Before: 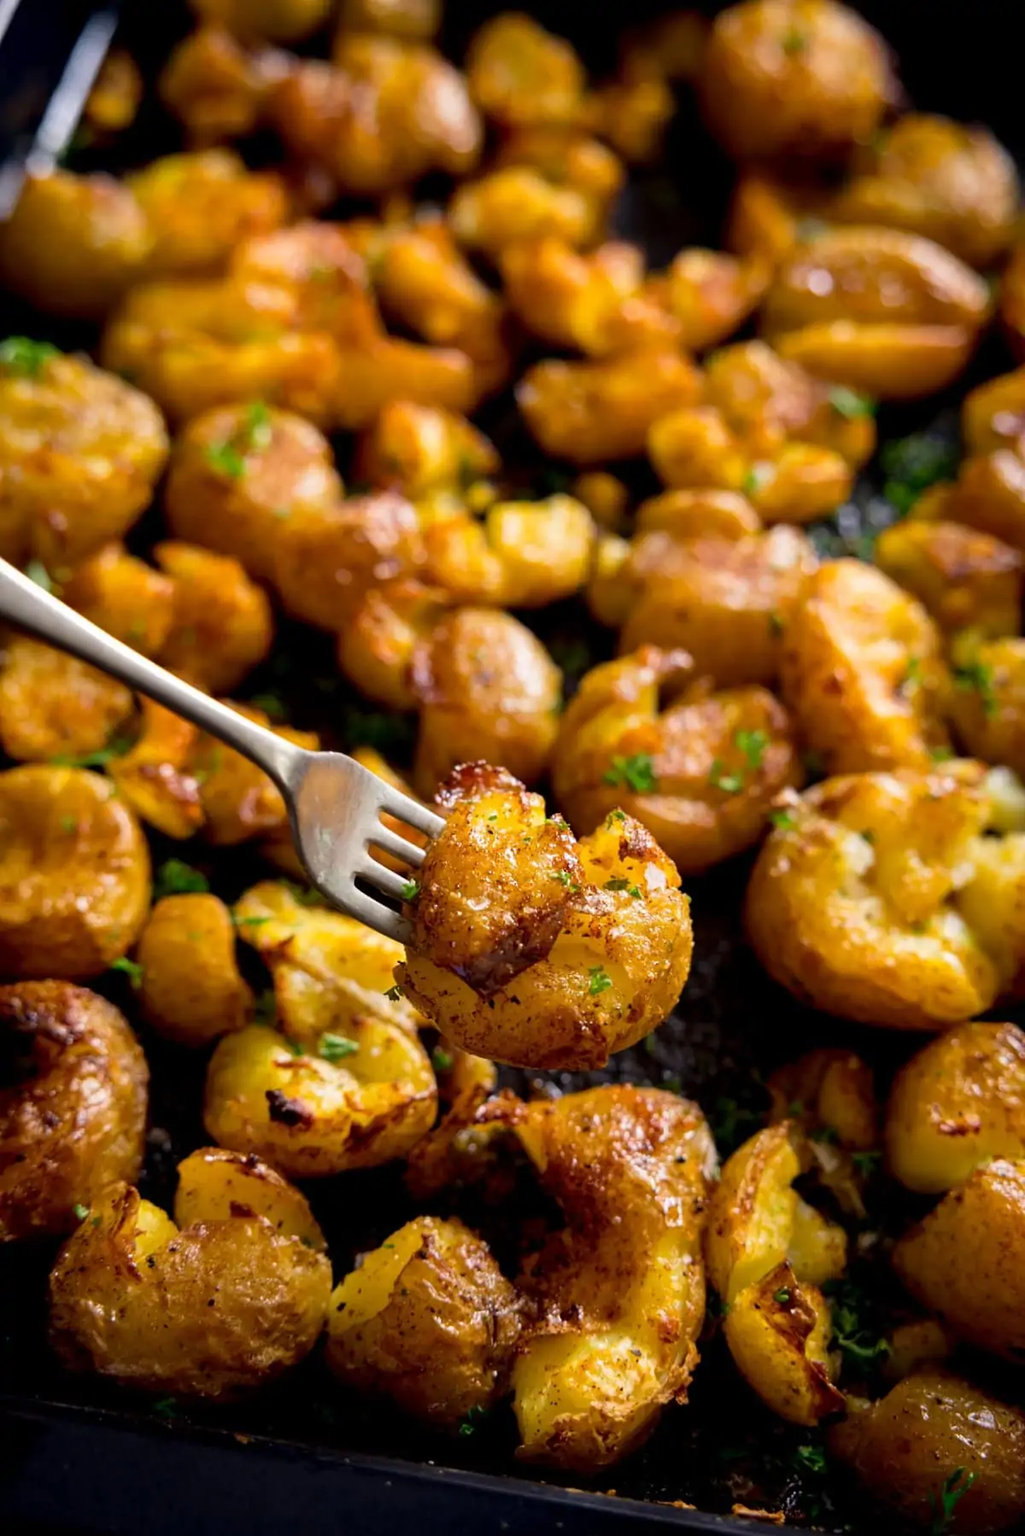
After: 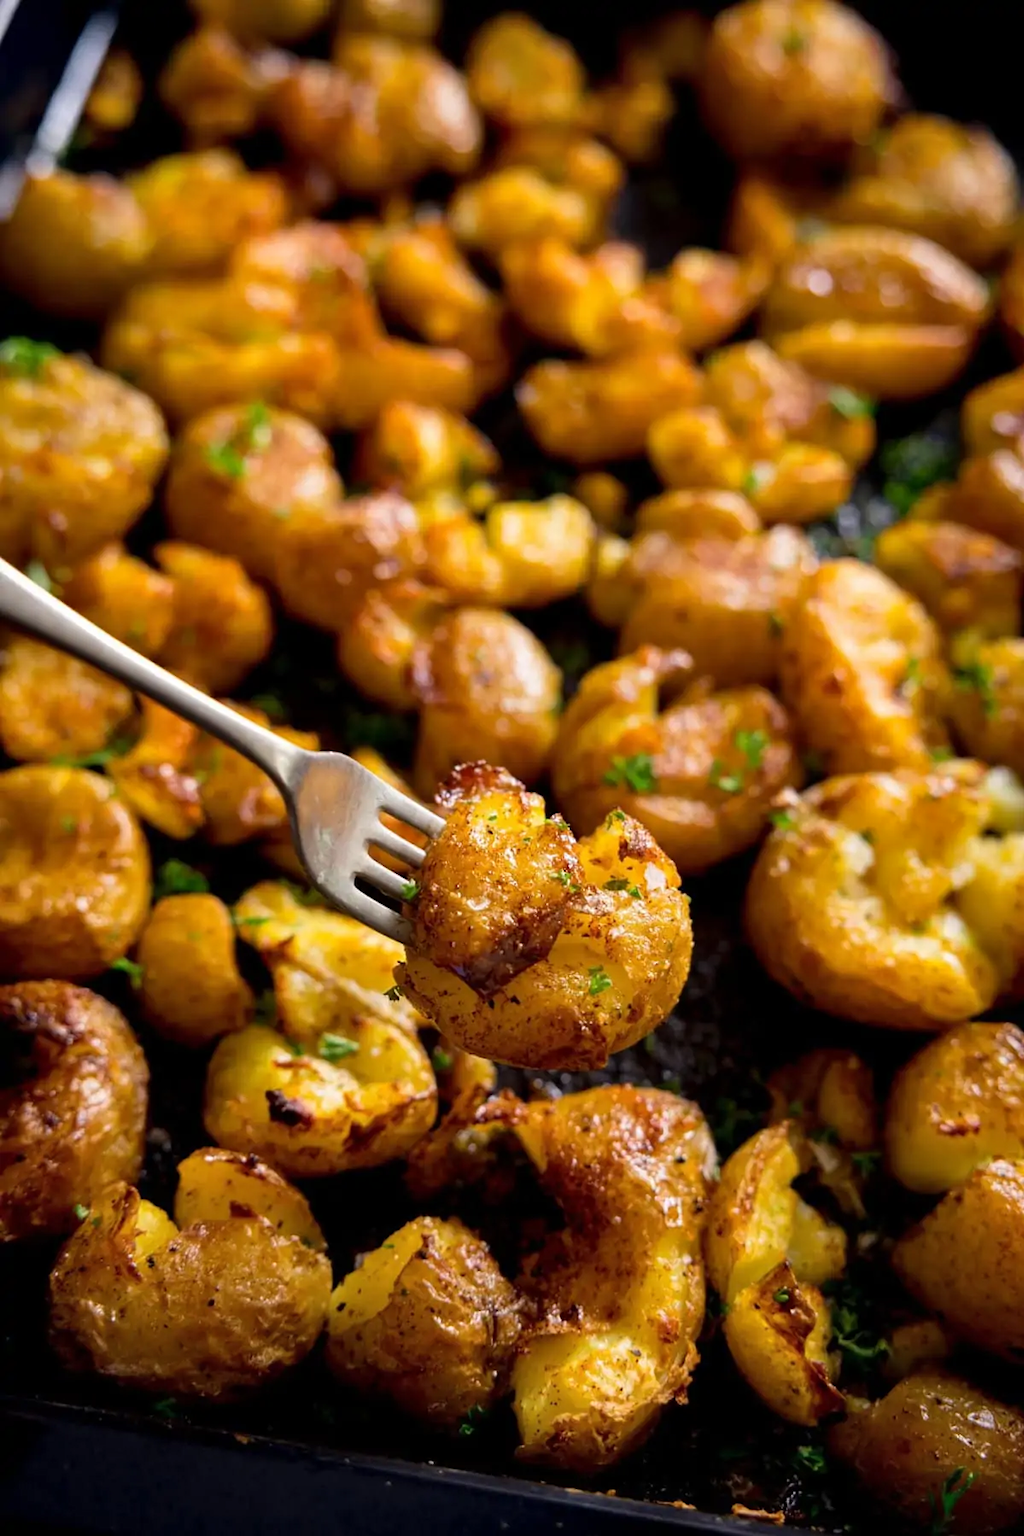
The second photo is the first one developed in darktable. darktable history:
shadows and highlights: shadows 17.42, highlights -84.97, soften with gaussian
